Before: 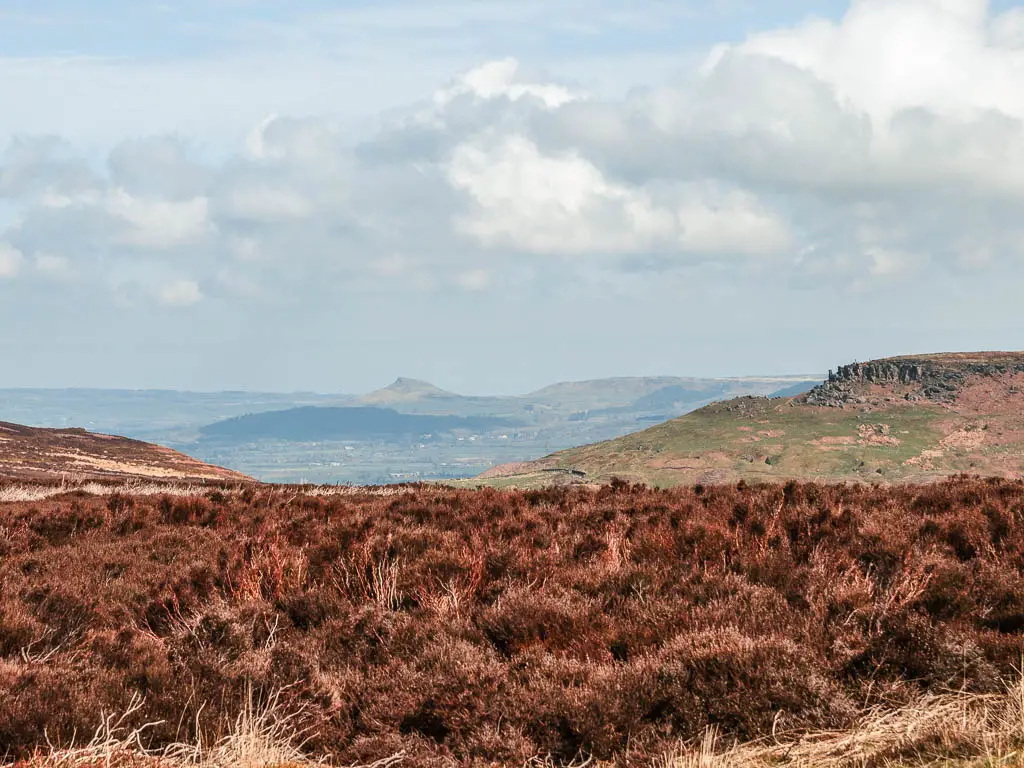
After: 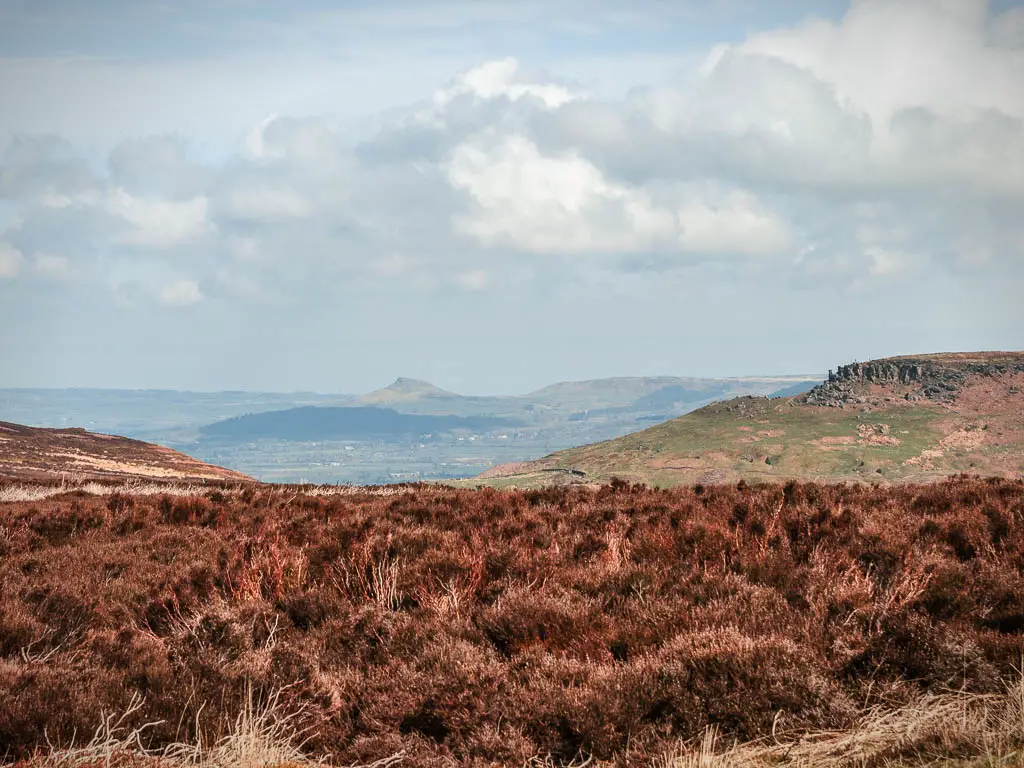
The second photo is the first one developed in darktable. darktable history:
vignetting: fall-off start 86.17%, saturation -0.036, automatic ratio true
